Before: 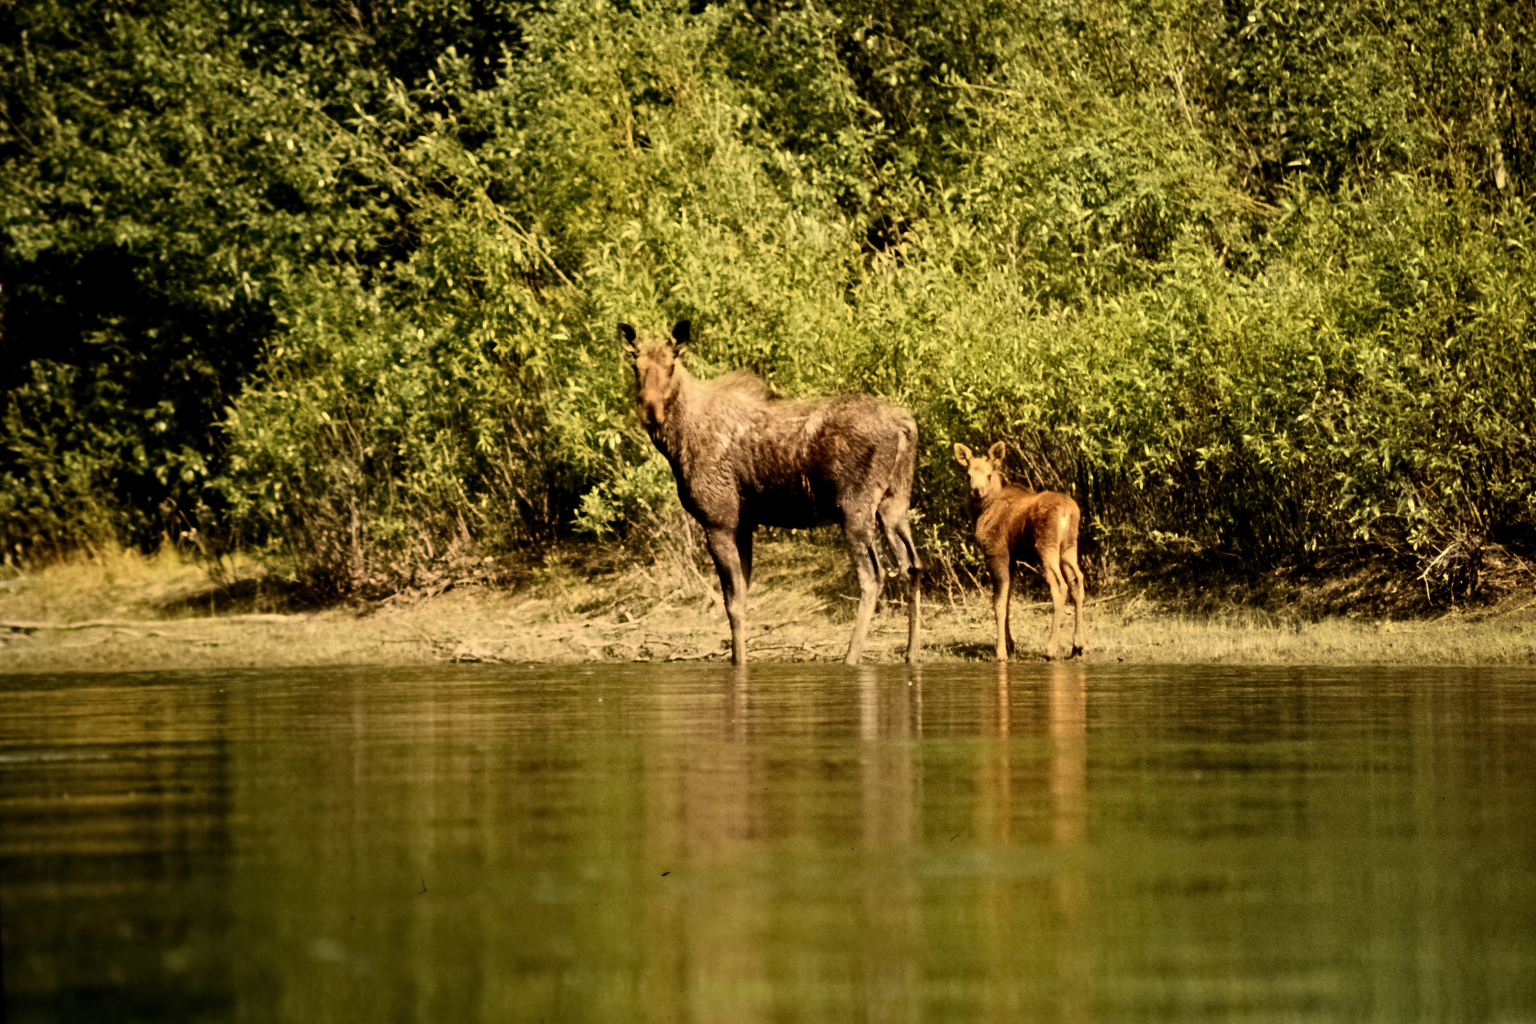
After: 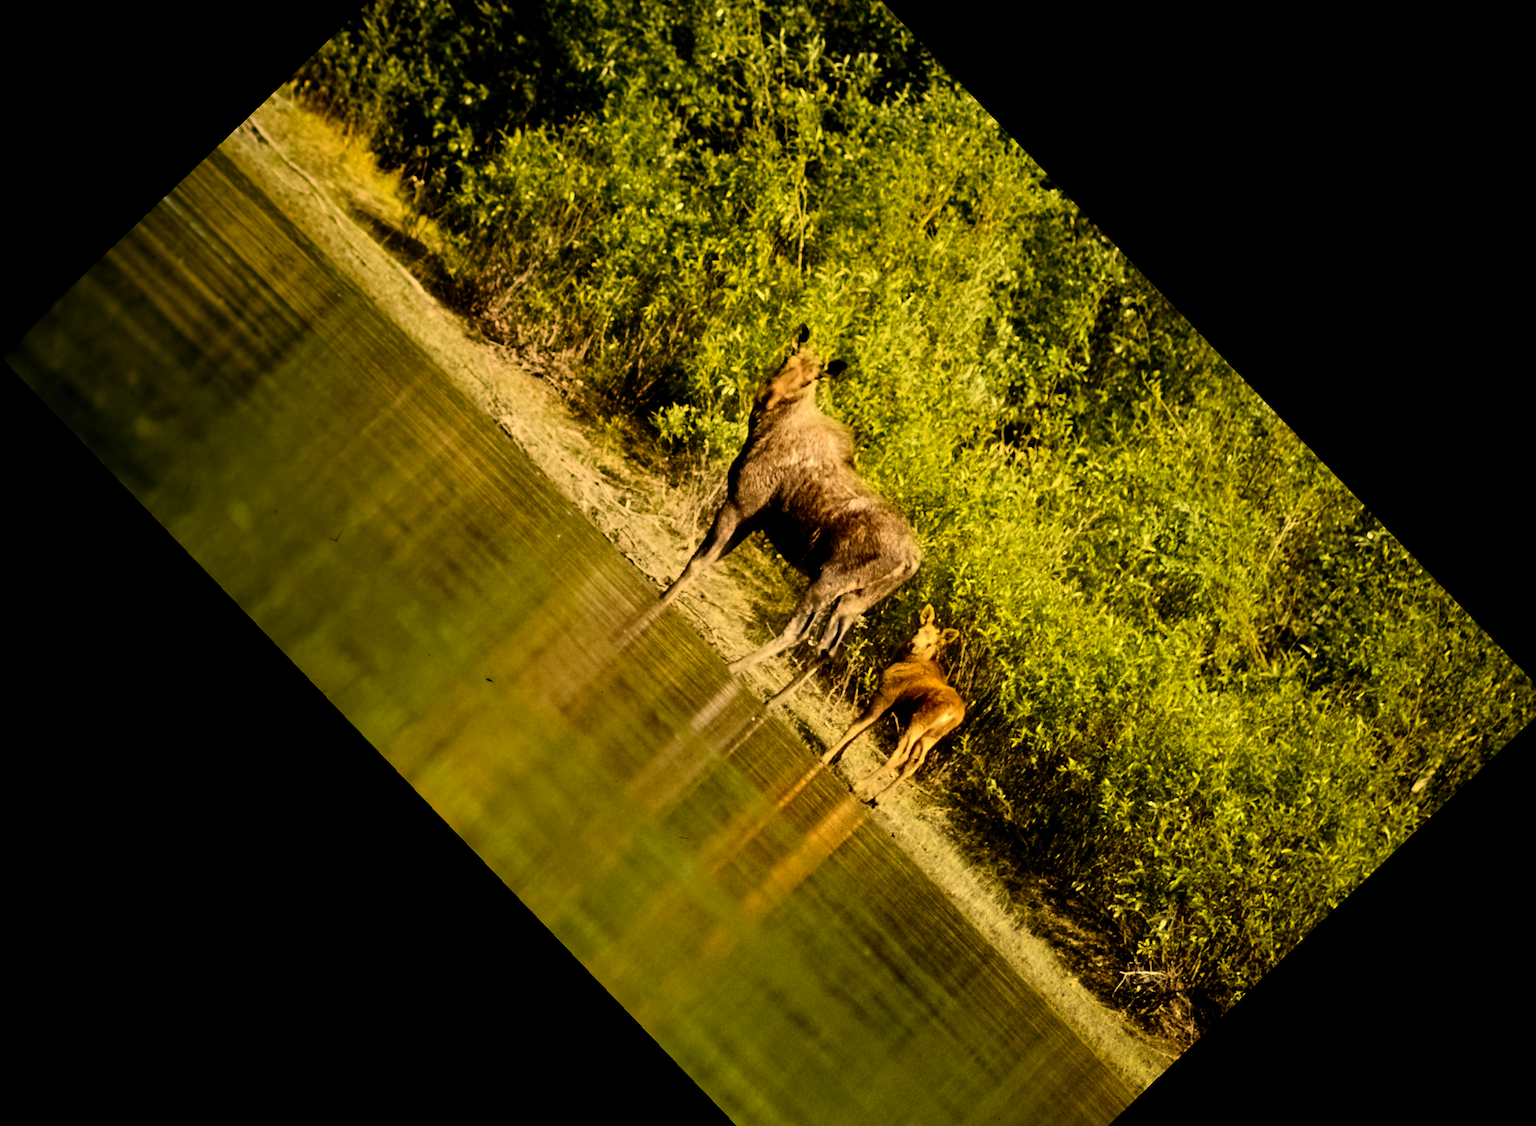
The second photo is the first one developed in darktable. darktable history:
crop and rotate: angle -46.26°, top 16.234%, right 0.912%, bottom 11.704%
color balance rgb: perceptual saturation grading › global saturation 20%, global vibrance 20%
